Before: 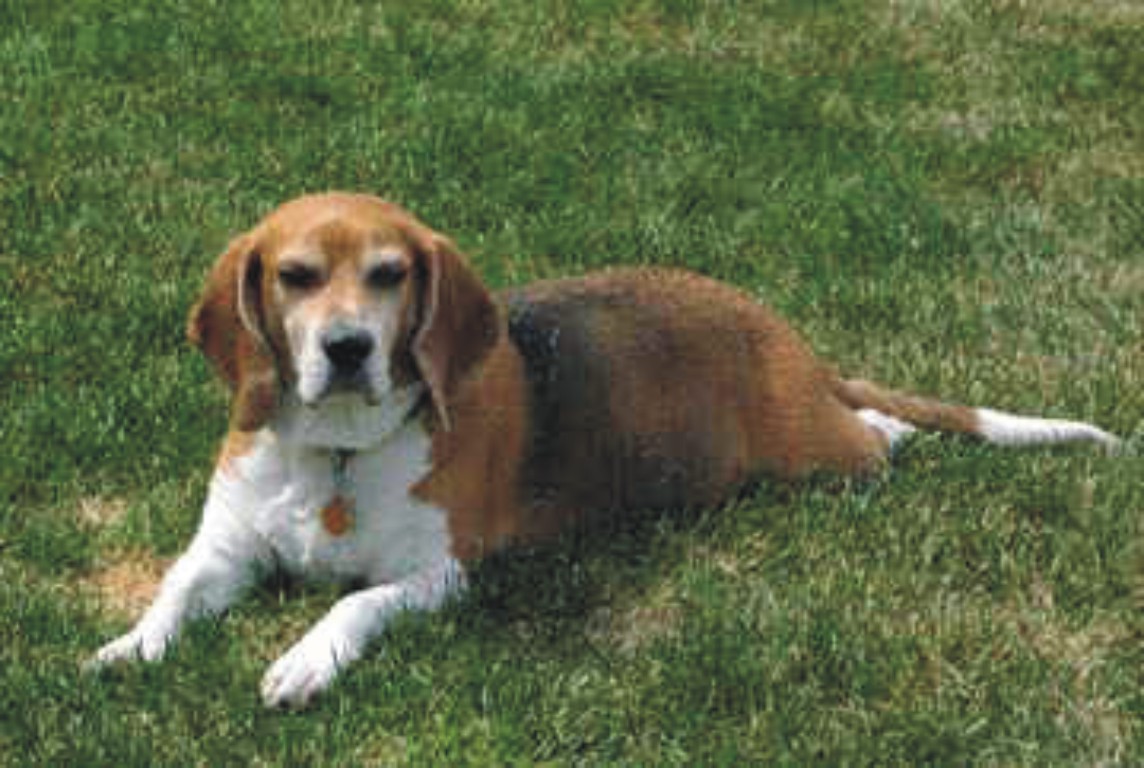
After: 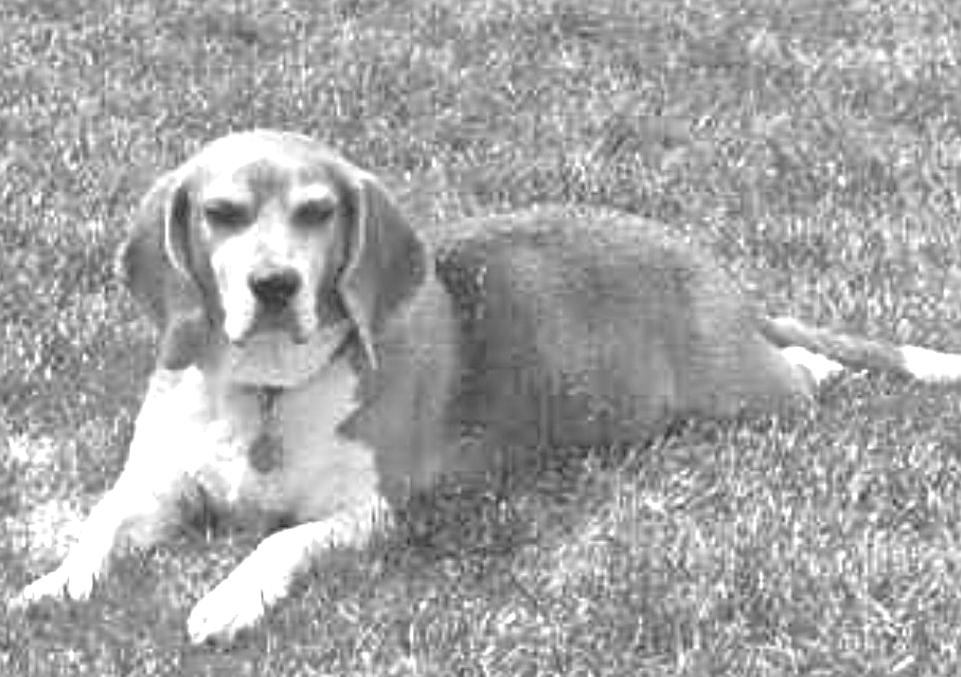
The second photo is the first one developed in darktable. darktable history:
sharpen: on, module defaults
tone equalizer: -7 EV 0.15 EV, -6 EV 0.6 EV, -5 EV 1.15 EV, -4 EV 1.33 EV, -3 EV 1.15 EV, -2 EV 0.6 EV, -1 EV 0.15 EV, mask exposure compensation -0.5 EV
monochrome: a -6.99, b 35.61, size 1.4
exposure: black level correction 0, exposure 1.2 EV, compensate exposure bias true, compensate highlight preservation false
crop: left 6.446%, top 8.188%, right 9.538%, bottom 3.548%
